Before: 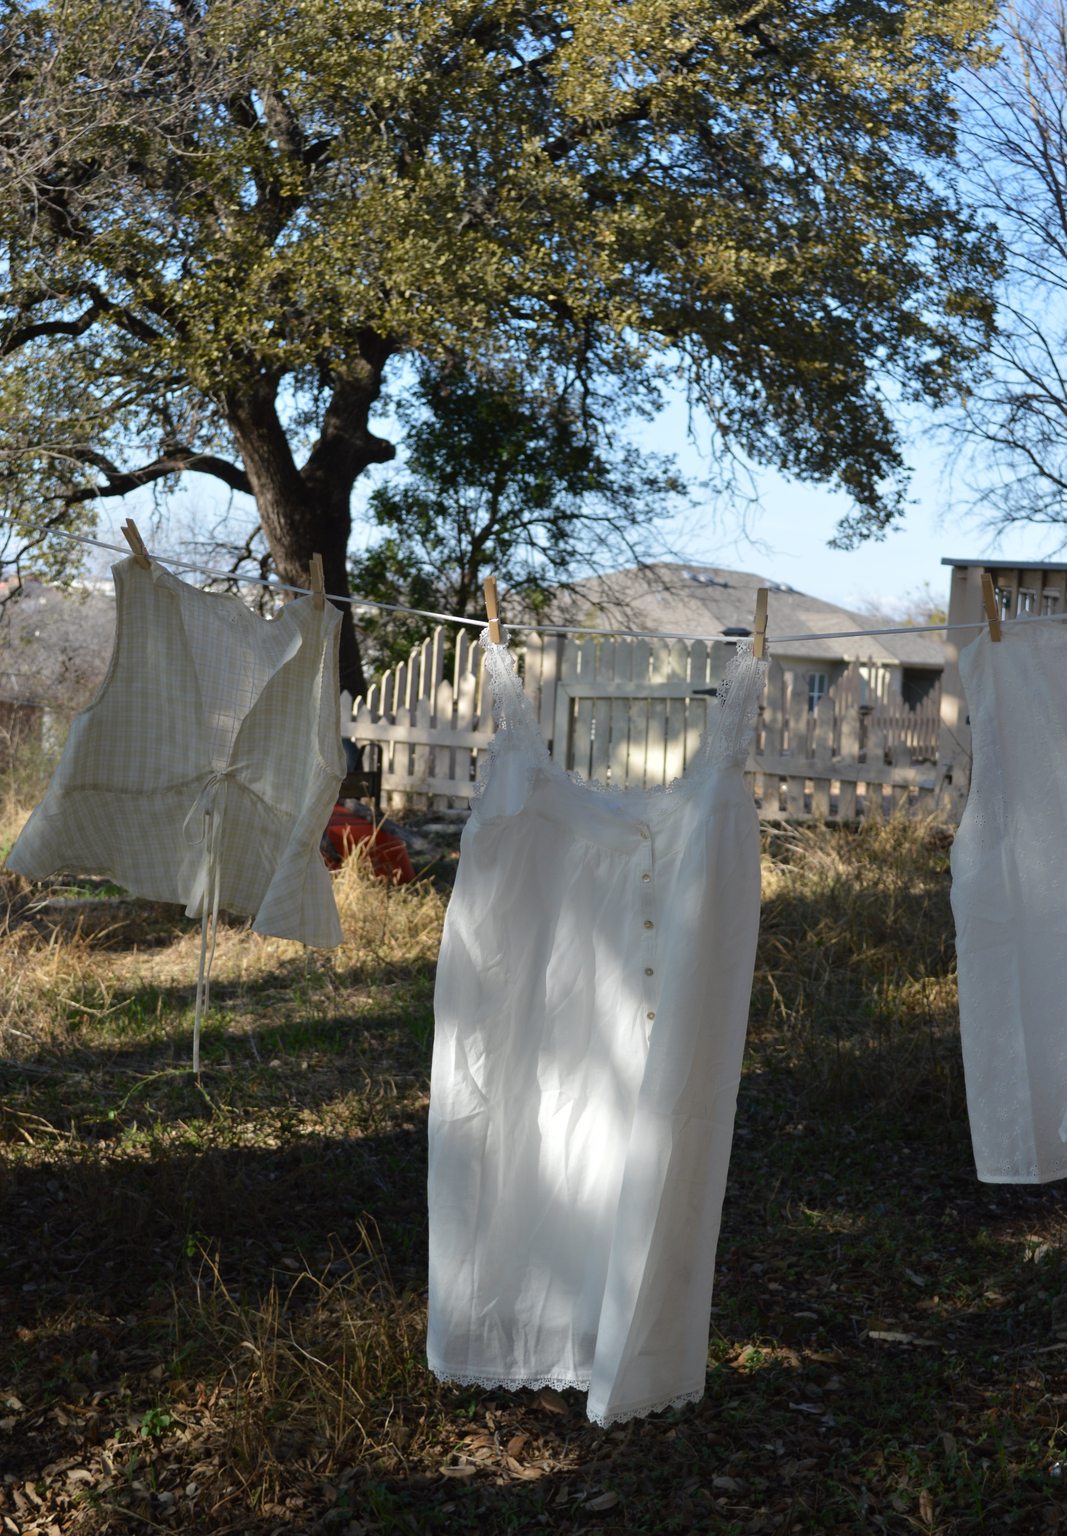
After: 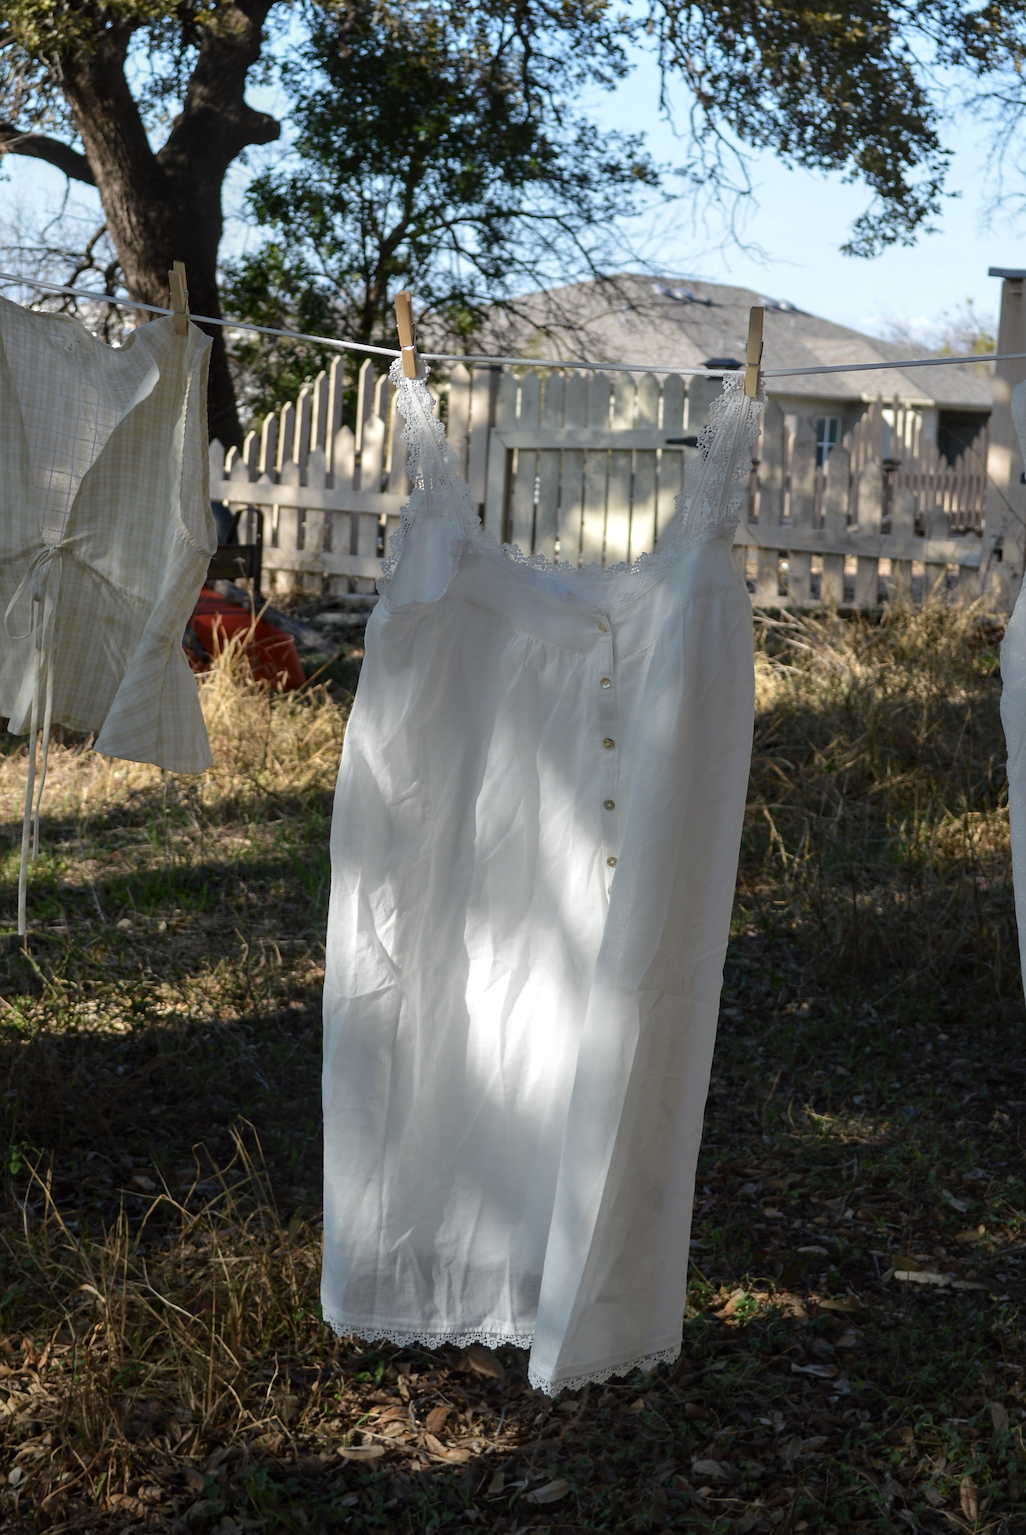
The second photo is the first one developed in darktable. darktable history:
local contrast: on, module defaults
crop: left 16.834%, top 22.928%, right 8.951%
sharpen: on, module defaults
